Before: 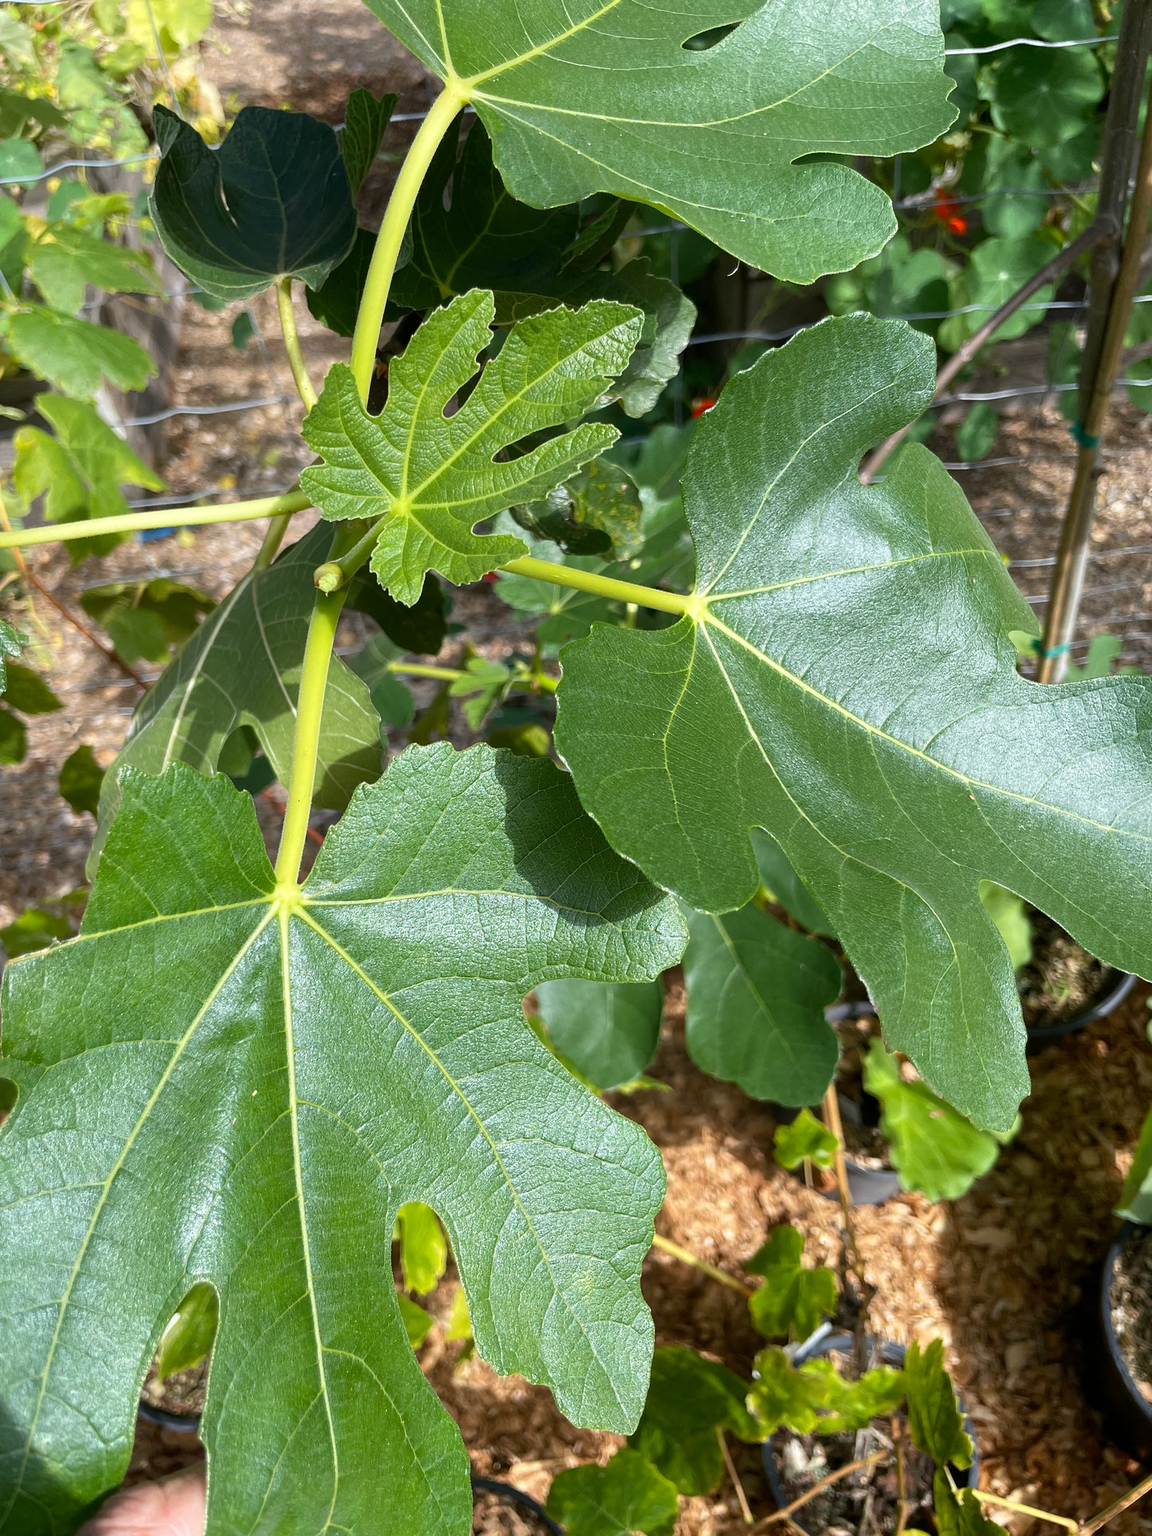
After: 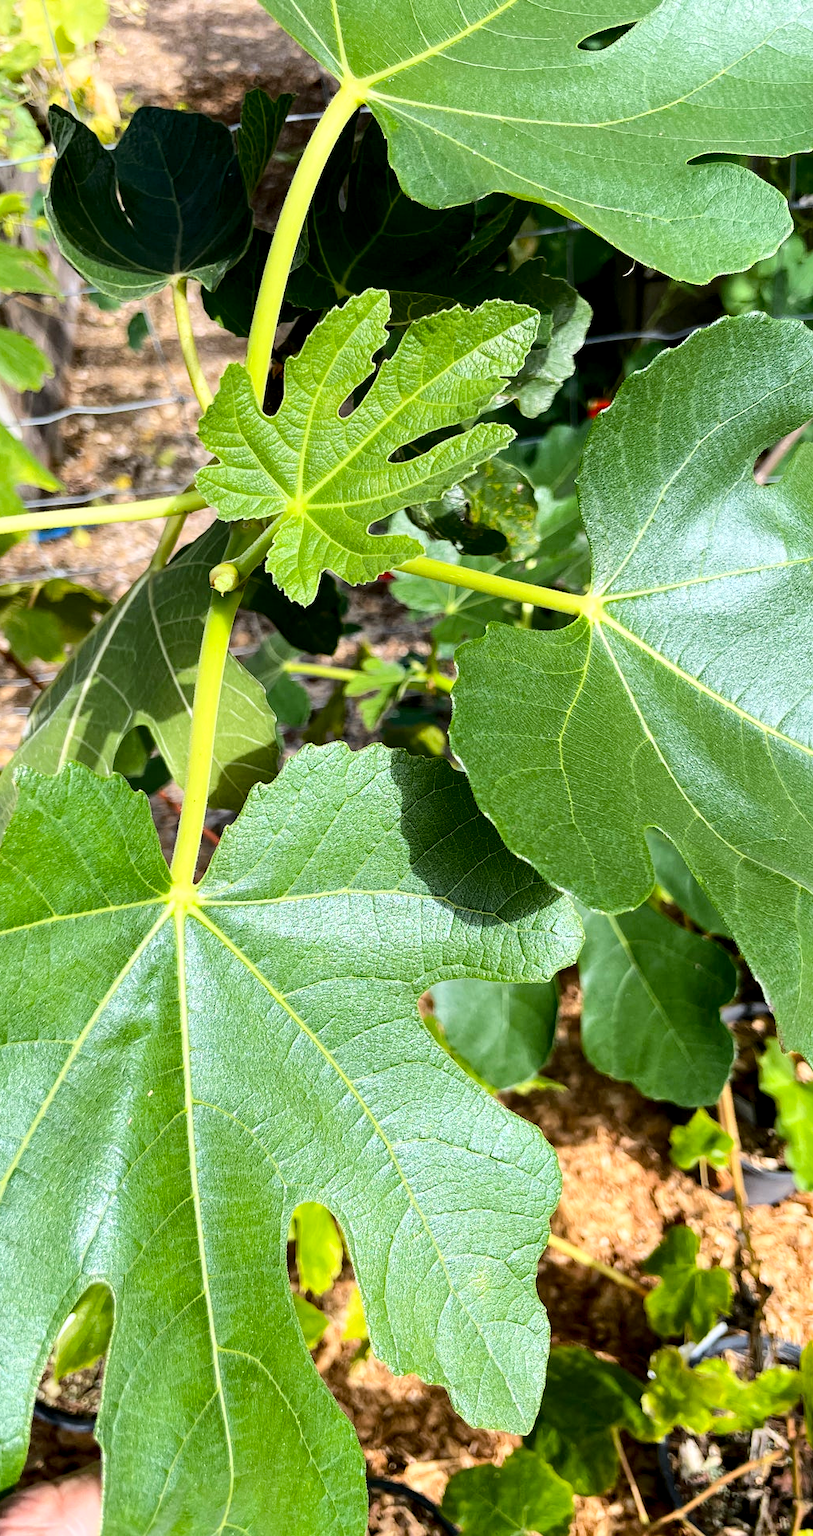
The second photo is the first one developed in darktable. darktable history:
crop and rotate: left 9.068%, right 20.304%
exposure: black level correction 0.007, exposure 0.106 EV, compensate exposure bias true, compensate highlight preservation false
haze removal: compatibility mode true, adaptive false
base curve: curves: ch0 [(0, 0) (0.032, 0.025) (0.121, 0.166) (0.206, 0.329) (0.605, 0.79) (1, 1)]
